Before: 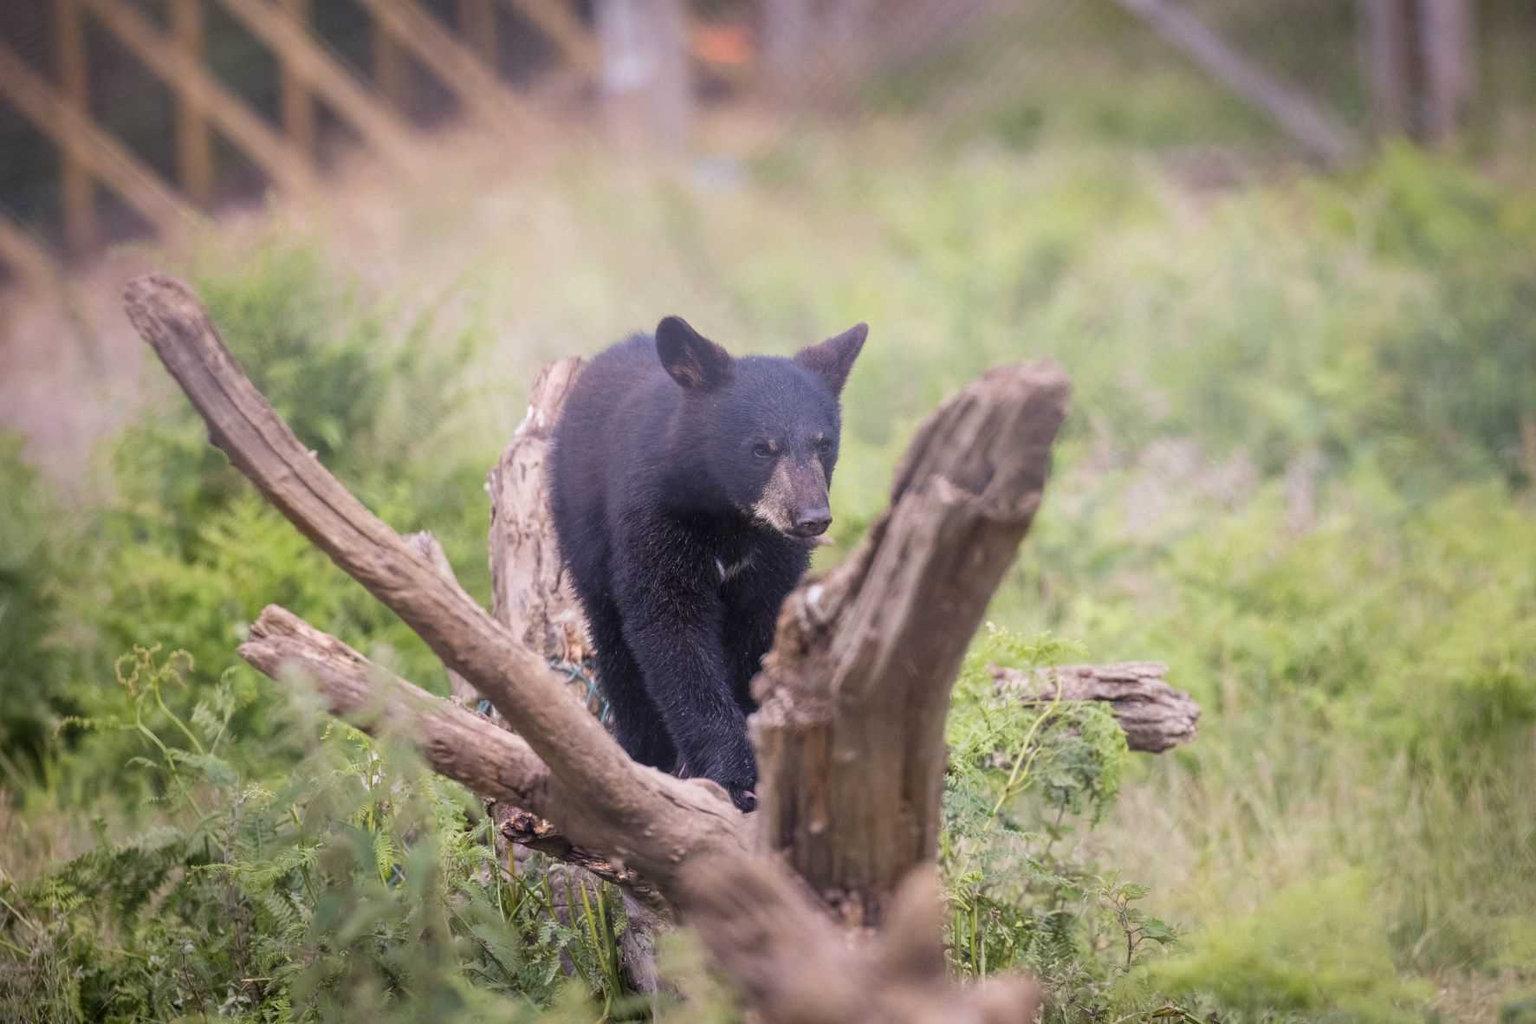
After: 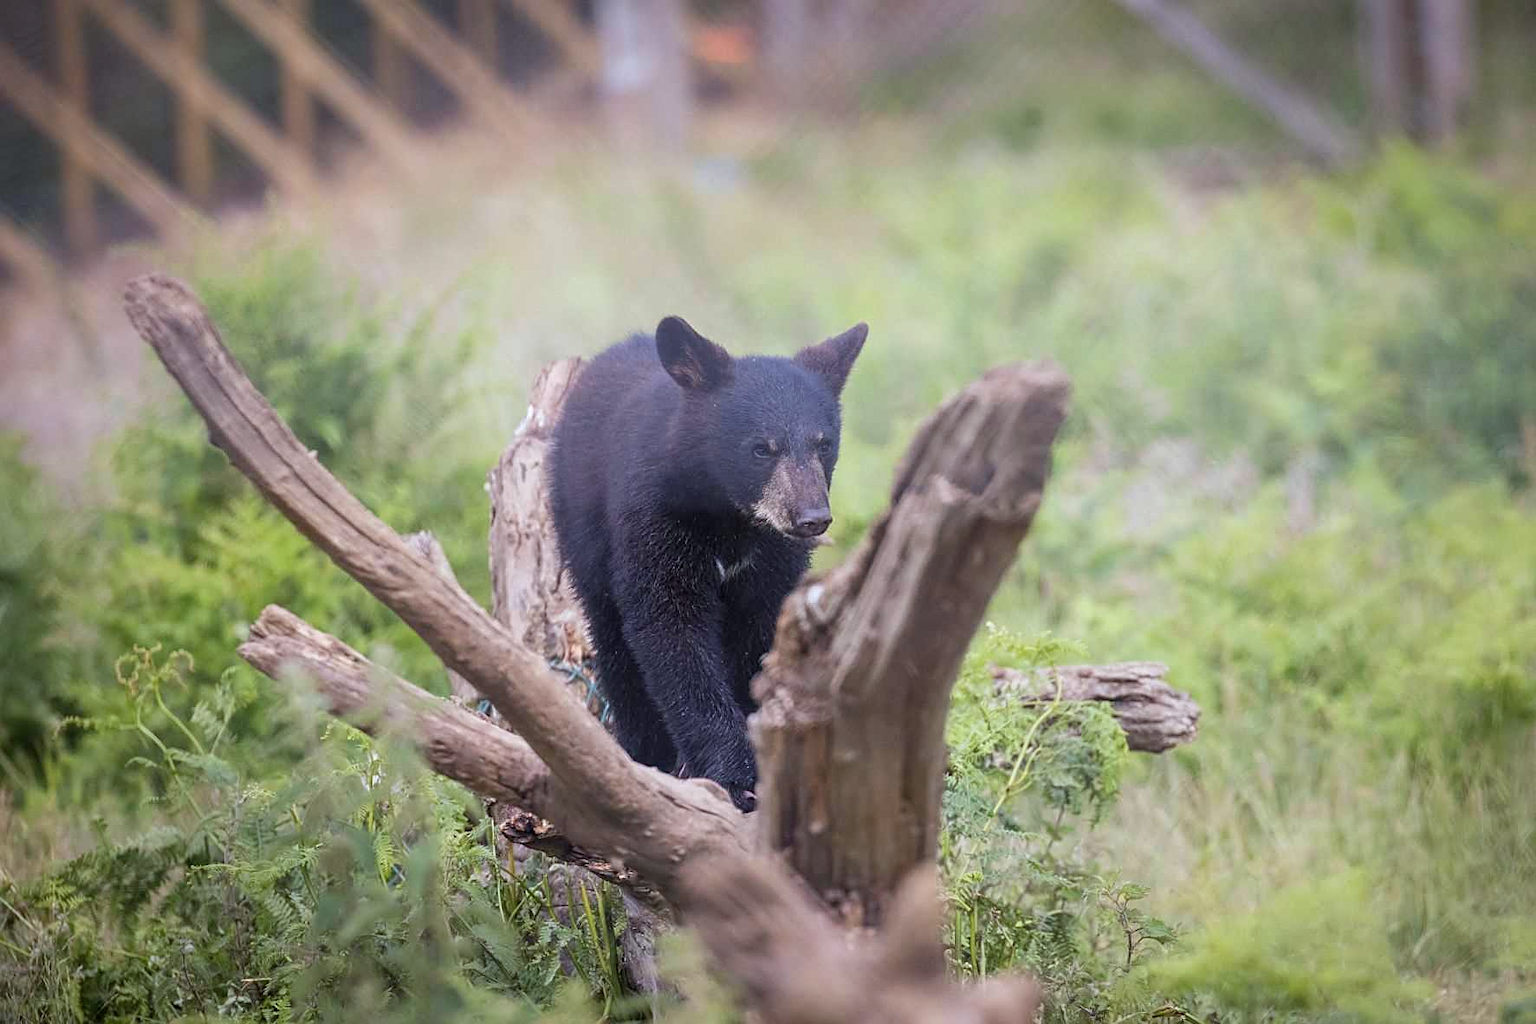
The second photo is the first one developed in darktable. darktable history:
sharpen: on, module defaults
color calibration: output R [1.003, 0.027, -0.041, 0], output G [-0.018, 1.043, -0.038, 0], output B [0.071, -0.086, 1.017, 0], illuminant as shot in camera, x 0.359, y 0.362, temperature 4570.54 K
